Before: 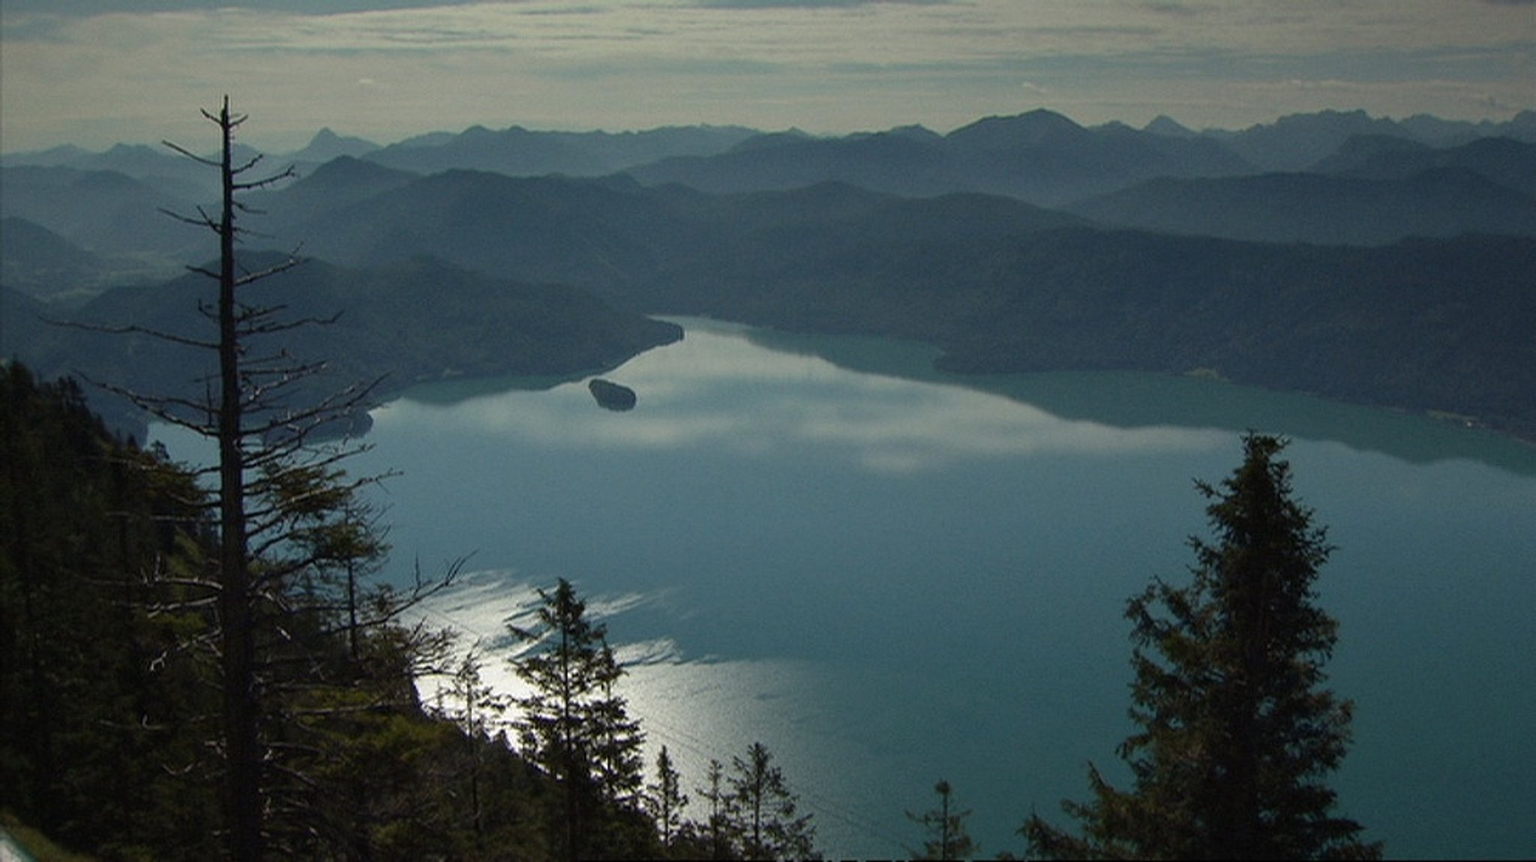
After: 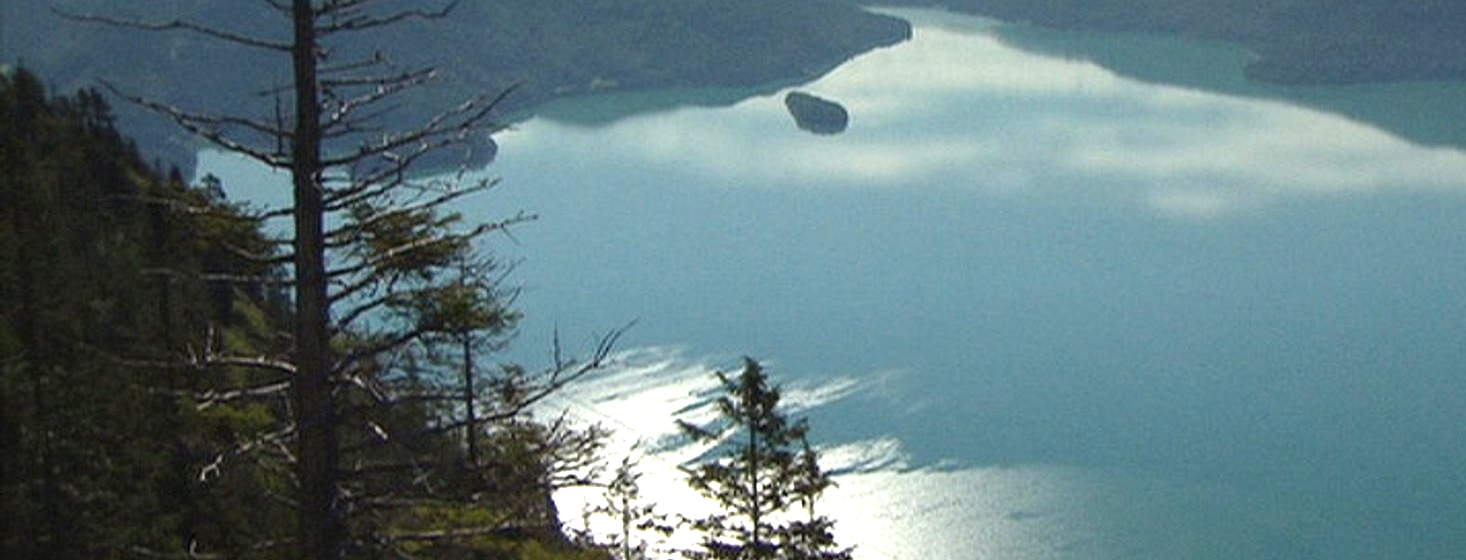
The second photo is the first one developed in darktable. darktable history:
exposure: black level correction 0, exposure 1.198 EV, compensate highlight preservation false
crop: top 36.087%, right 28.413%, bottom 15.134%
